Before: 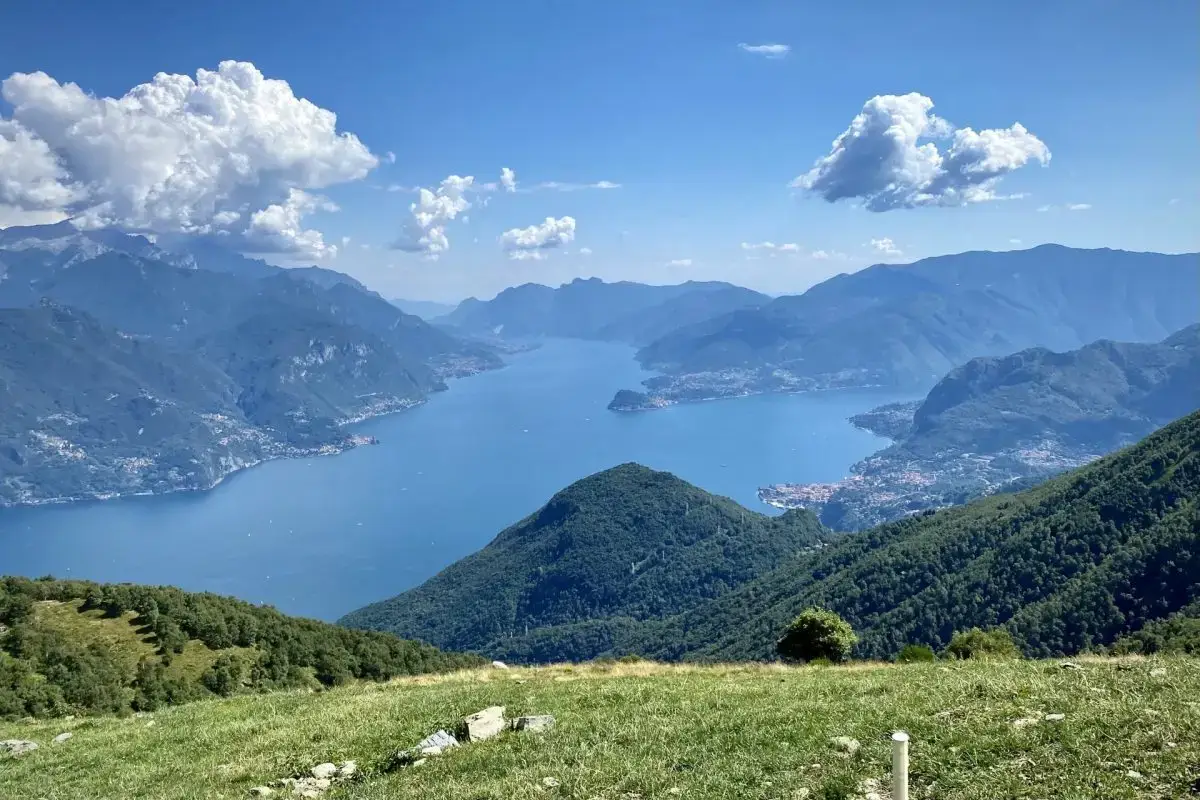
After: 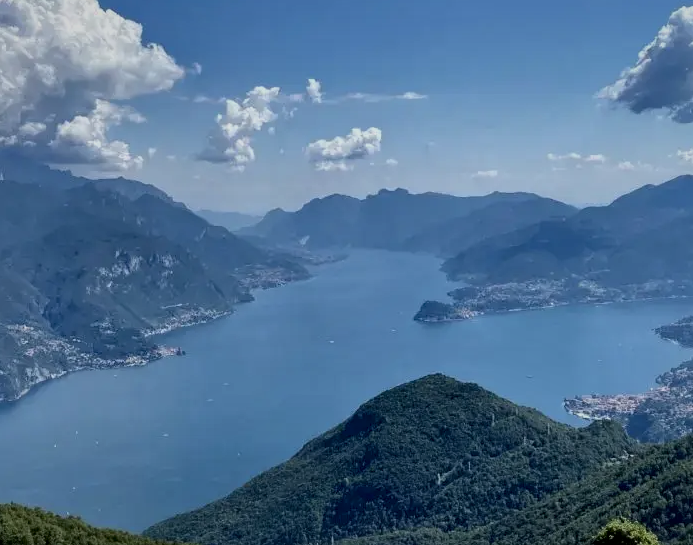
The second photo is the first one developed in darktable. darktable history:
local contrast: mode bilateral grid, contrast 25, coarseness 60, detail 151%, midtone range 0.2
exposure: black level correction 0, exposure -0.766 EV, compensate highlight preservation false
crop: left 16.202%, top 11.208%, right 26.045%, bottom 20.557%
